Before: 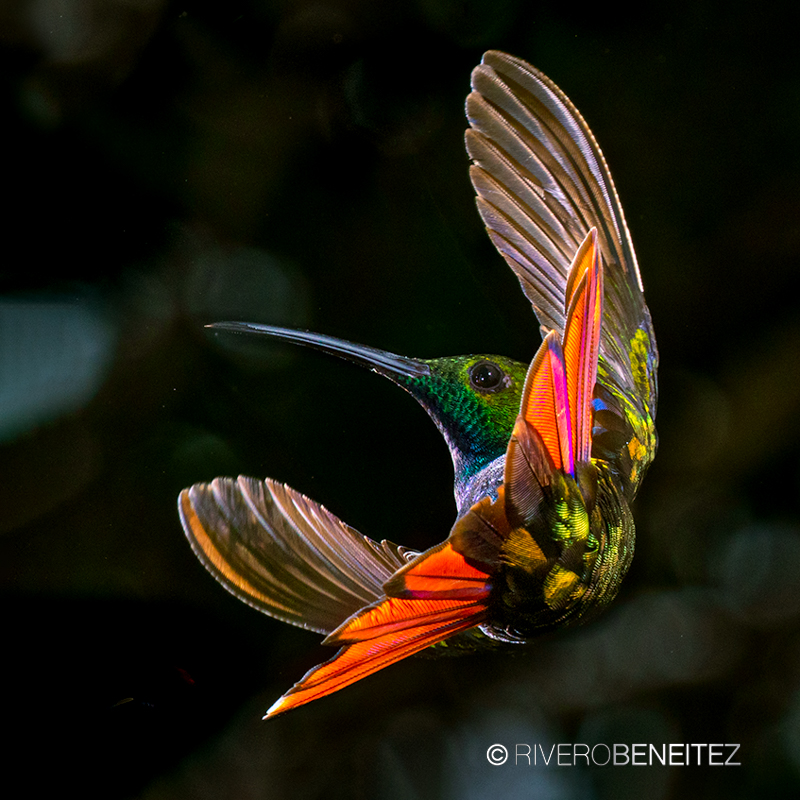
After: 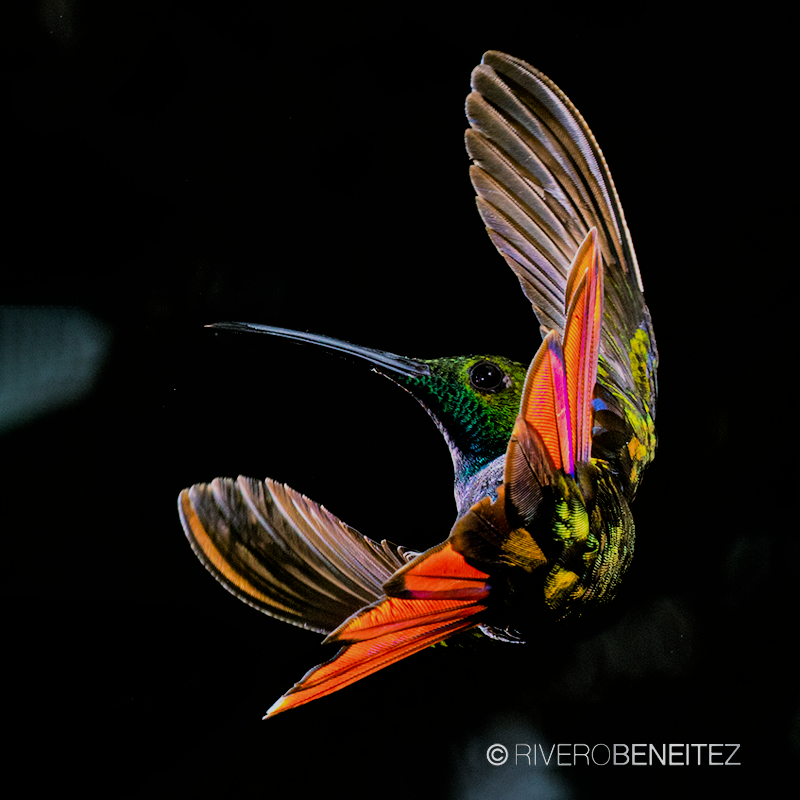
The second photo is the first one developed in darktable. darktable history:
white balance: red 0.986, blue 1.01
filmic rgb: black relative exposure -4.14 EV, white relative exposure 5.1 EV, hardness 2.11, contrast 1.165
